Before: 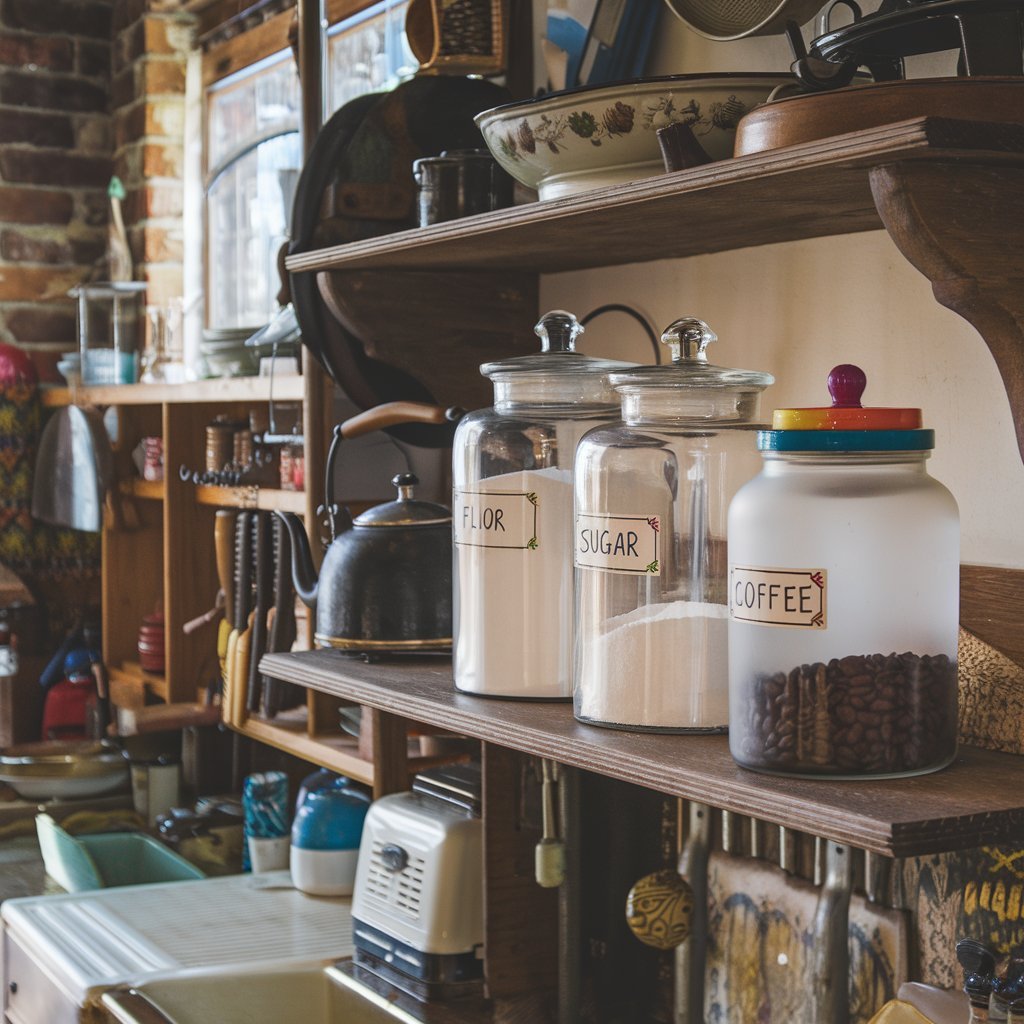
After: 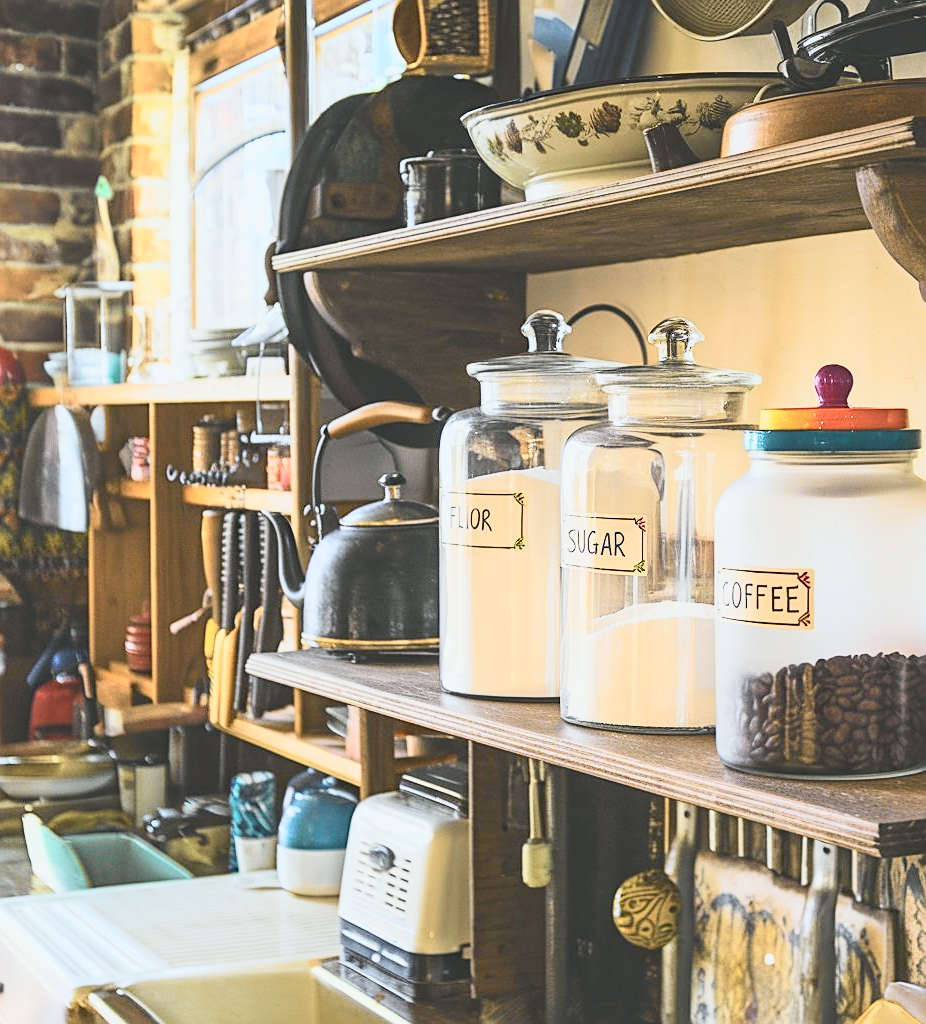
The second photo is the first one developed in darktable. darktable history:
crop and rotate: left 1.341%, right 8.223%
tone curve: curves: ch0 [(0, 0.003) (0.113, 0.081) (0.207, 0.184) (0.515, 0.612) (0.712, 0.793) (0.984, 0.961)]; ch1 [(0, 0) (0.172, 0.123) (0.317, 0.272) (0.414, 0.382) (0.476, 0.479) (0.505, 0.498) (0.534, 0.534) (0.621, 0.65) (0.709, 0.764) (1, 1)]; ch2 [(0, 0) (0.411, 0.424) (0.505, 0.505) (0.521, 0.524) (0.537, 0.57) (0.65, 0.699) (1, 1)], color space Lab, independent channels, preserve colors none
contrast brightness saturation: contrast 0.382, brightness 0.53
sharpen: on, module defaults
